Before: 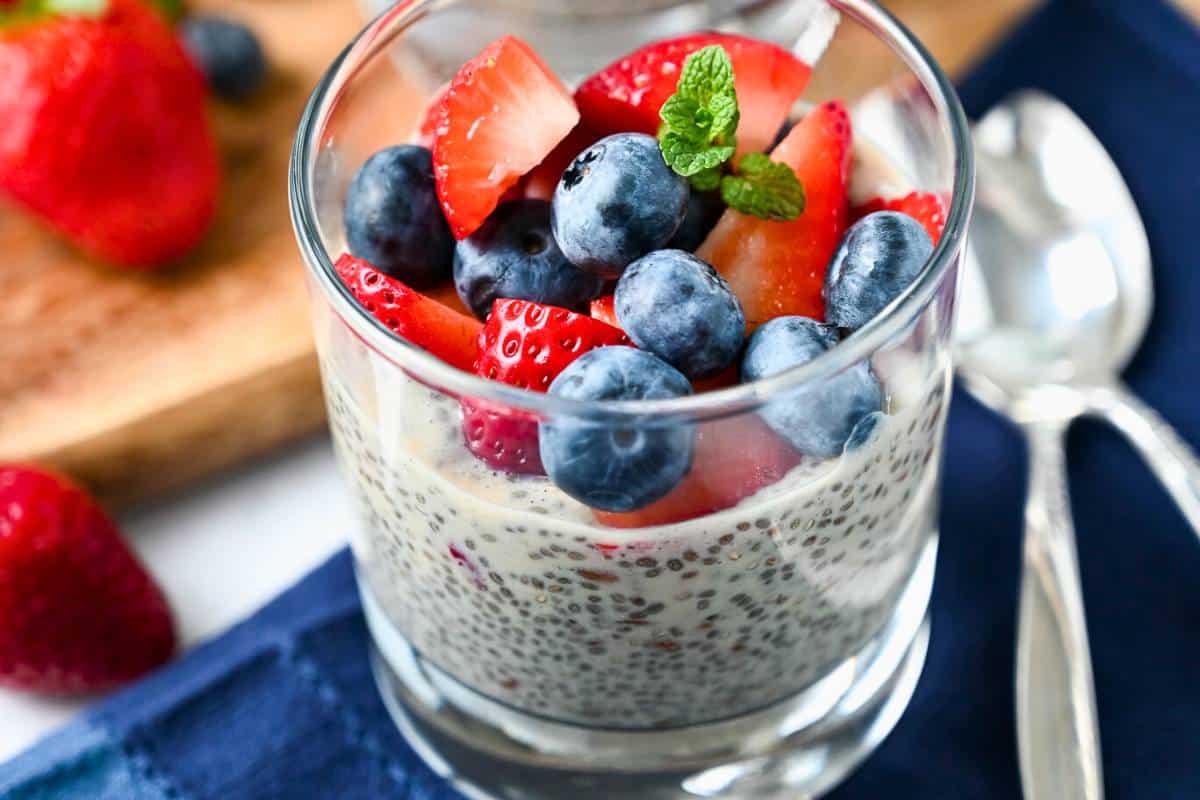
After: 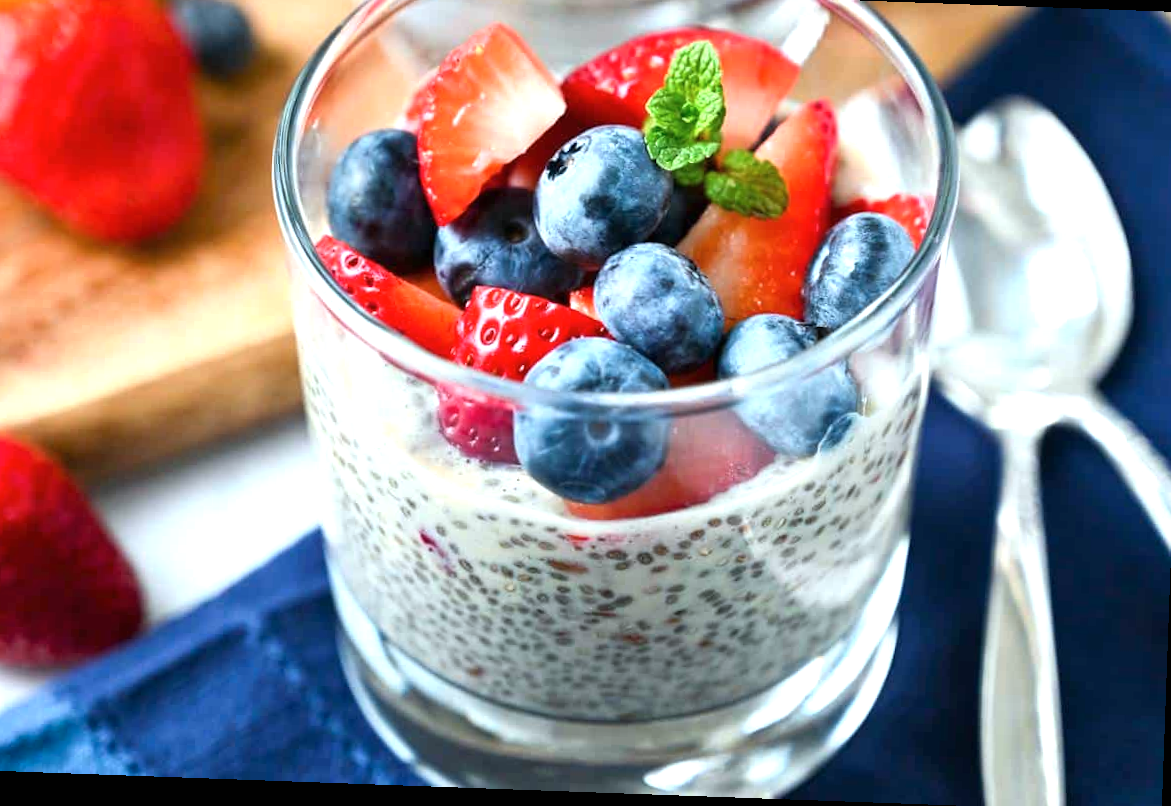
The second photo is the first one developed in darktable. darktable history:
exposure: black level correction 0, exposure 0.498 EV, compensate exposure bias true, compensate highlight preservation false
color calibration: gray › normalize channels true, illuminant as shot in camera, x 0.358, y 0.363, temperature 4574.32 K, gamut compression 0.03
crop and rotate: angle -2.07°, left 3.108%, top 3.682%, right 1.496%, bottom 0.681%
